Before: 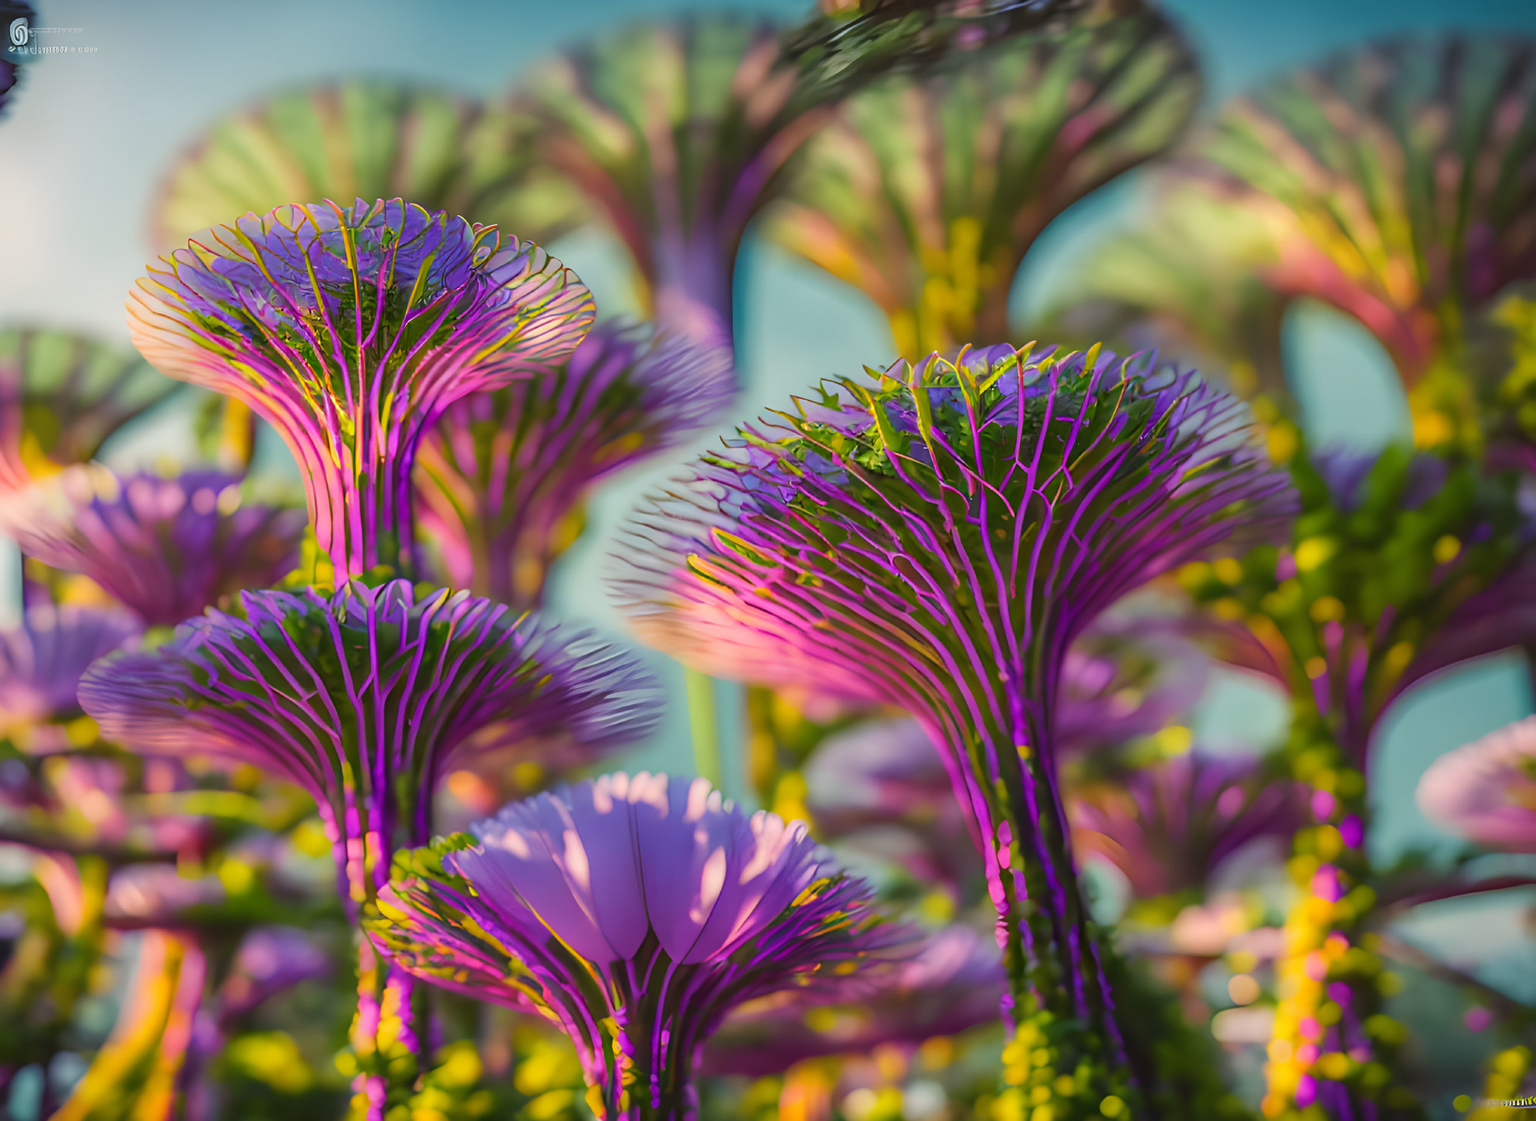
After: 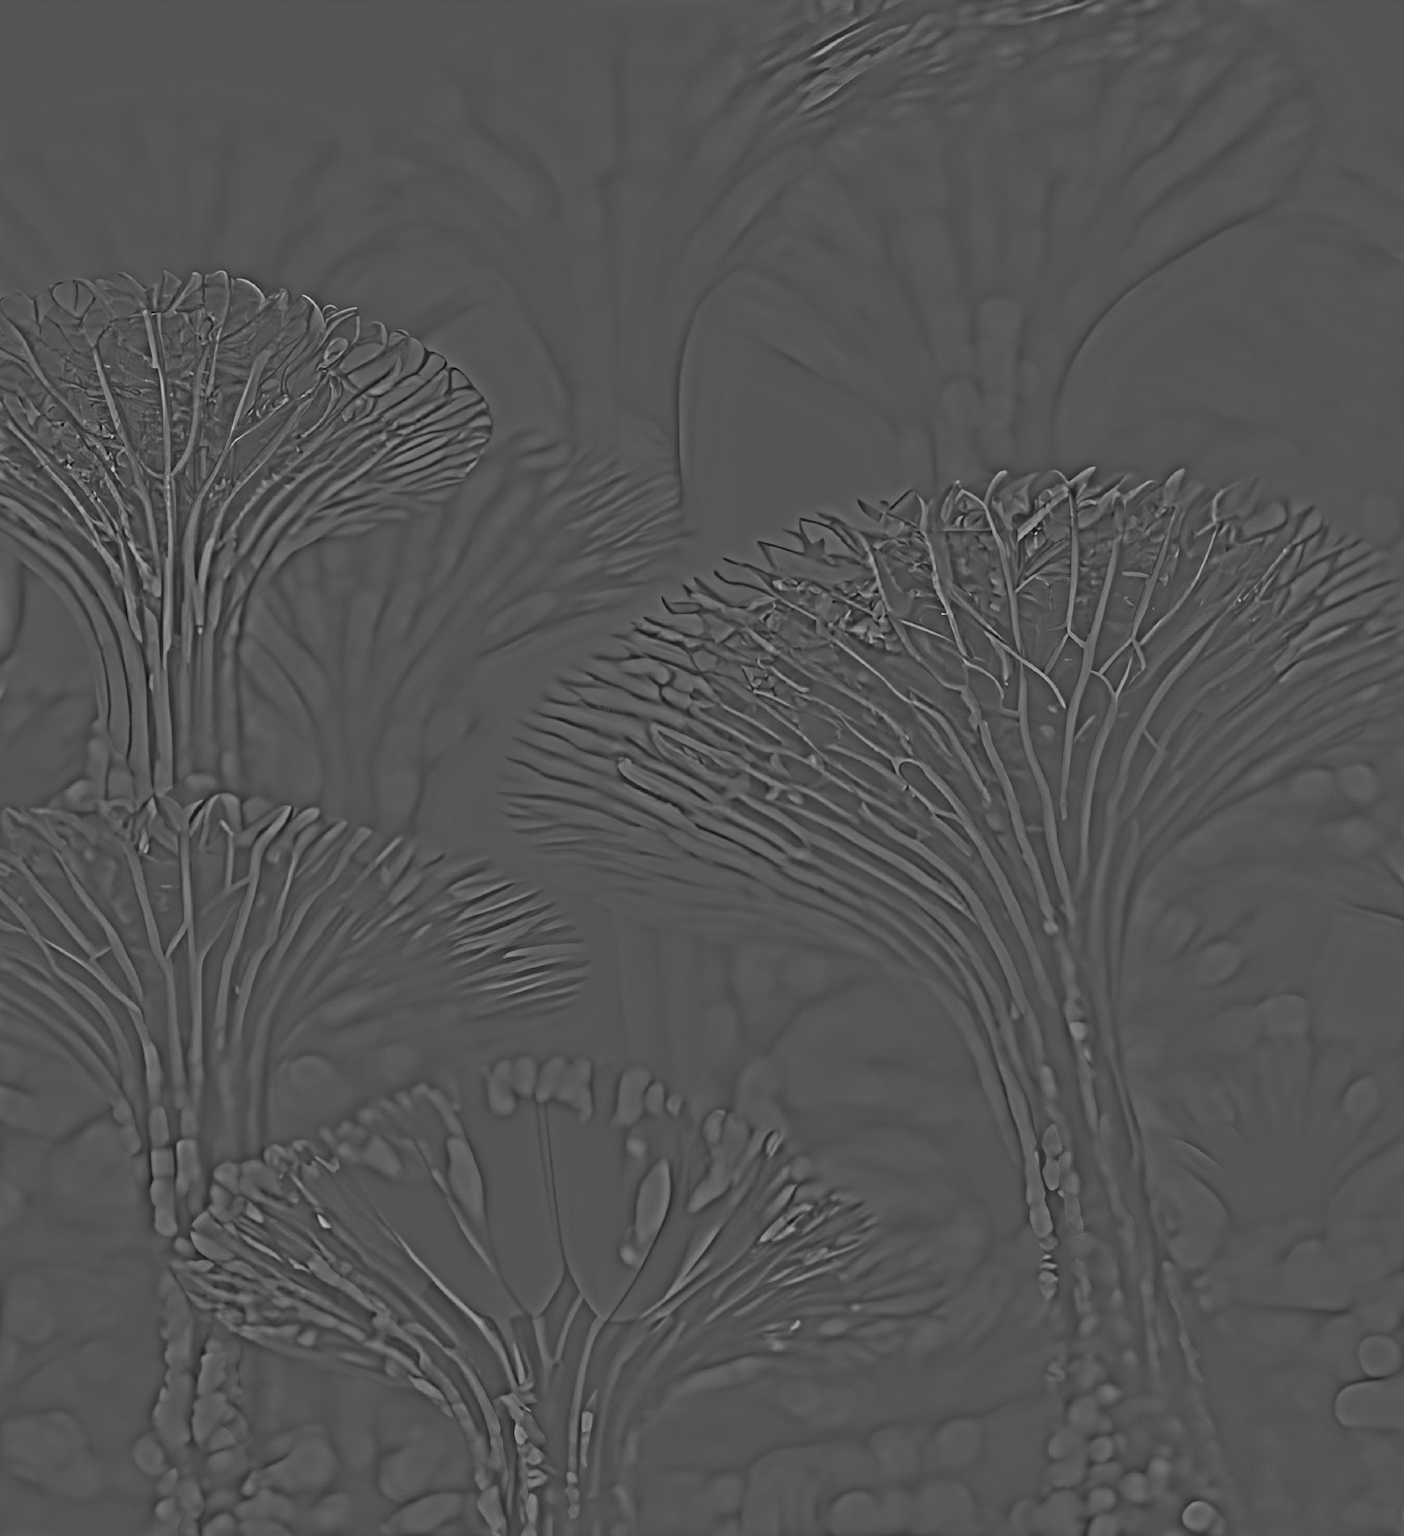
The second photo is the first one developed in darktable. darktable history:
crop and rotate: left 15.446%, right 17.836%
exposure: black level correction 0.001, exposure 0.5 EV, compensate exposure bias true, compensate highlight preservation false
contrast brightness saturation: contrast 0.19, brightness -0.24, saturation 0.11
highpass: sharpness 25.84%, contrast boost 14.94%
